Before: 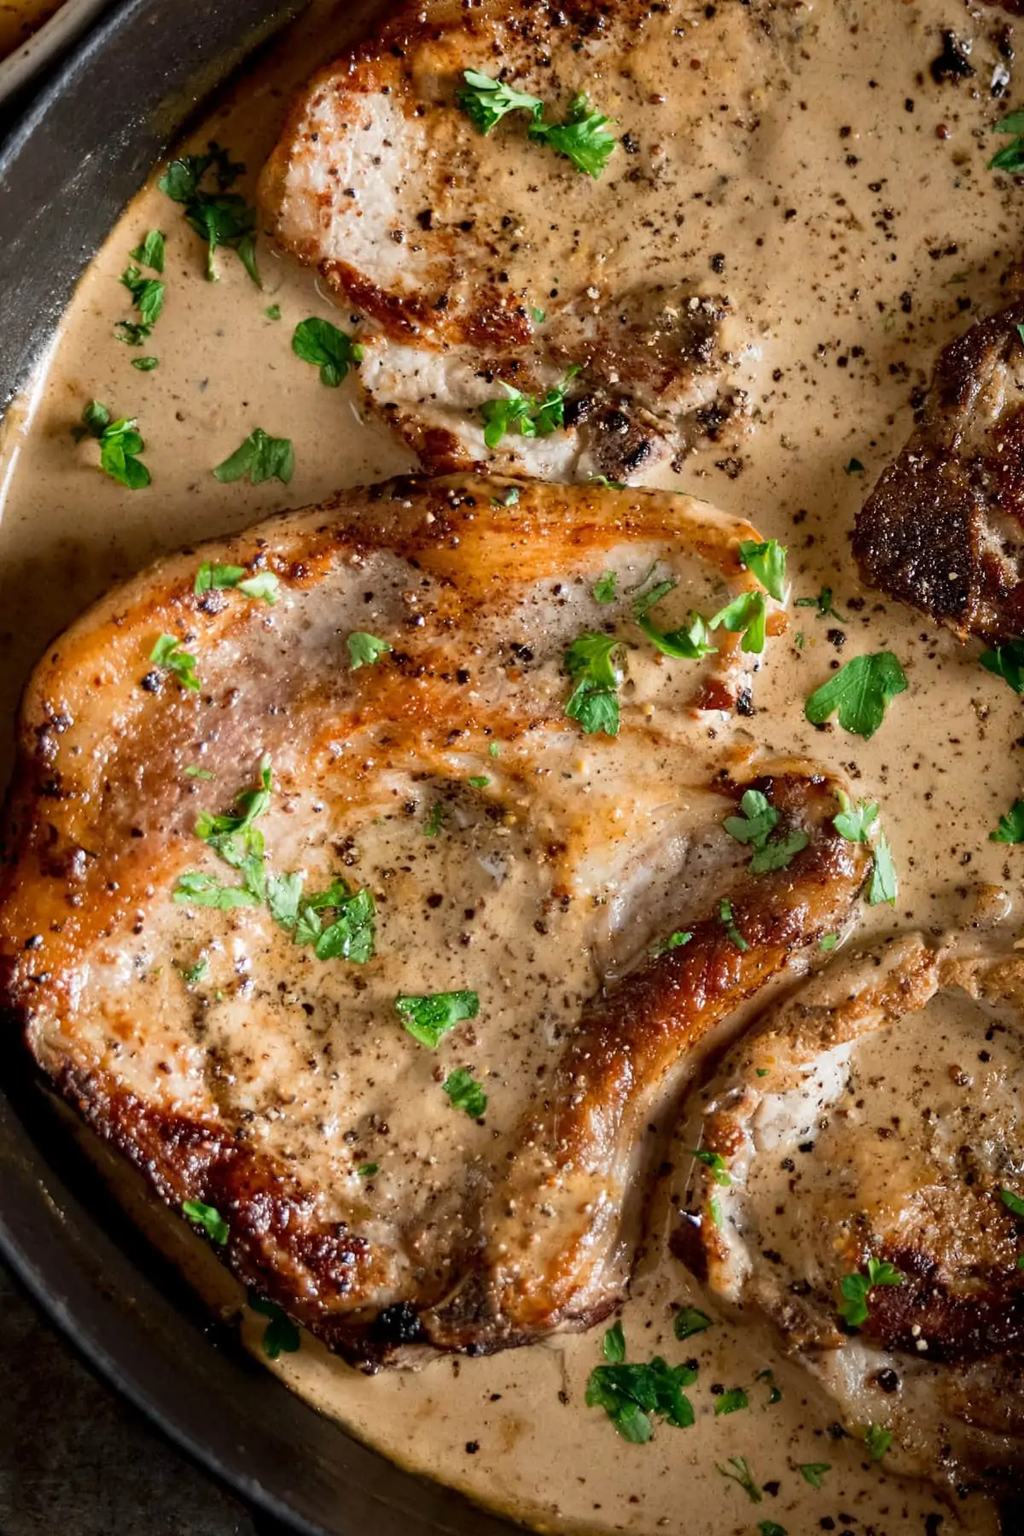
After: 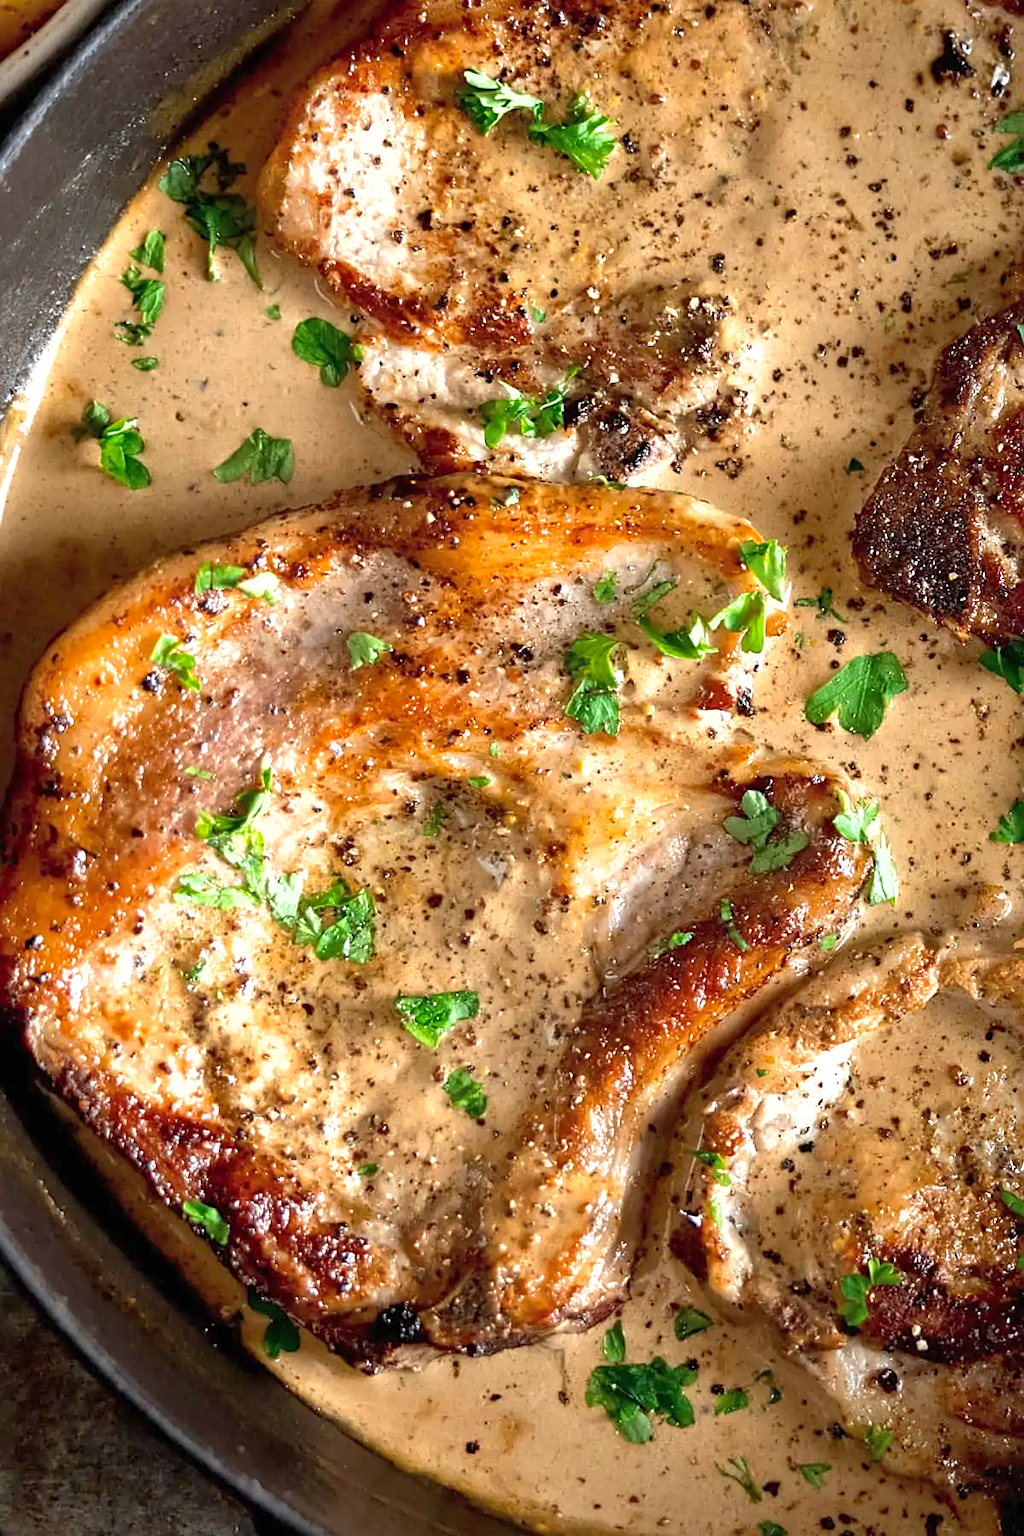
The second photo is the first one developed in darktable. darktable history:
sharpen: on, module defaults
exposure: black level correction 0, exposure 0.703 EV, compensate highlight preservation false
shadows and highlights: on, module defaults
